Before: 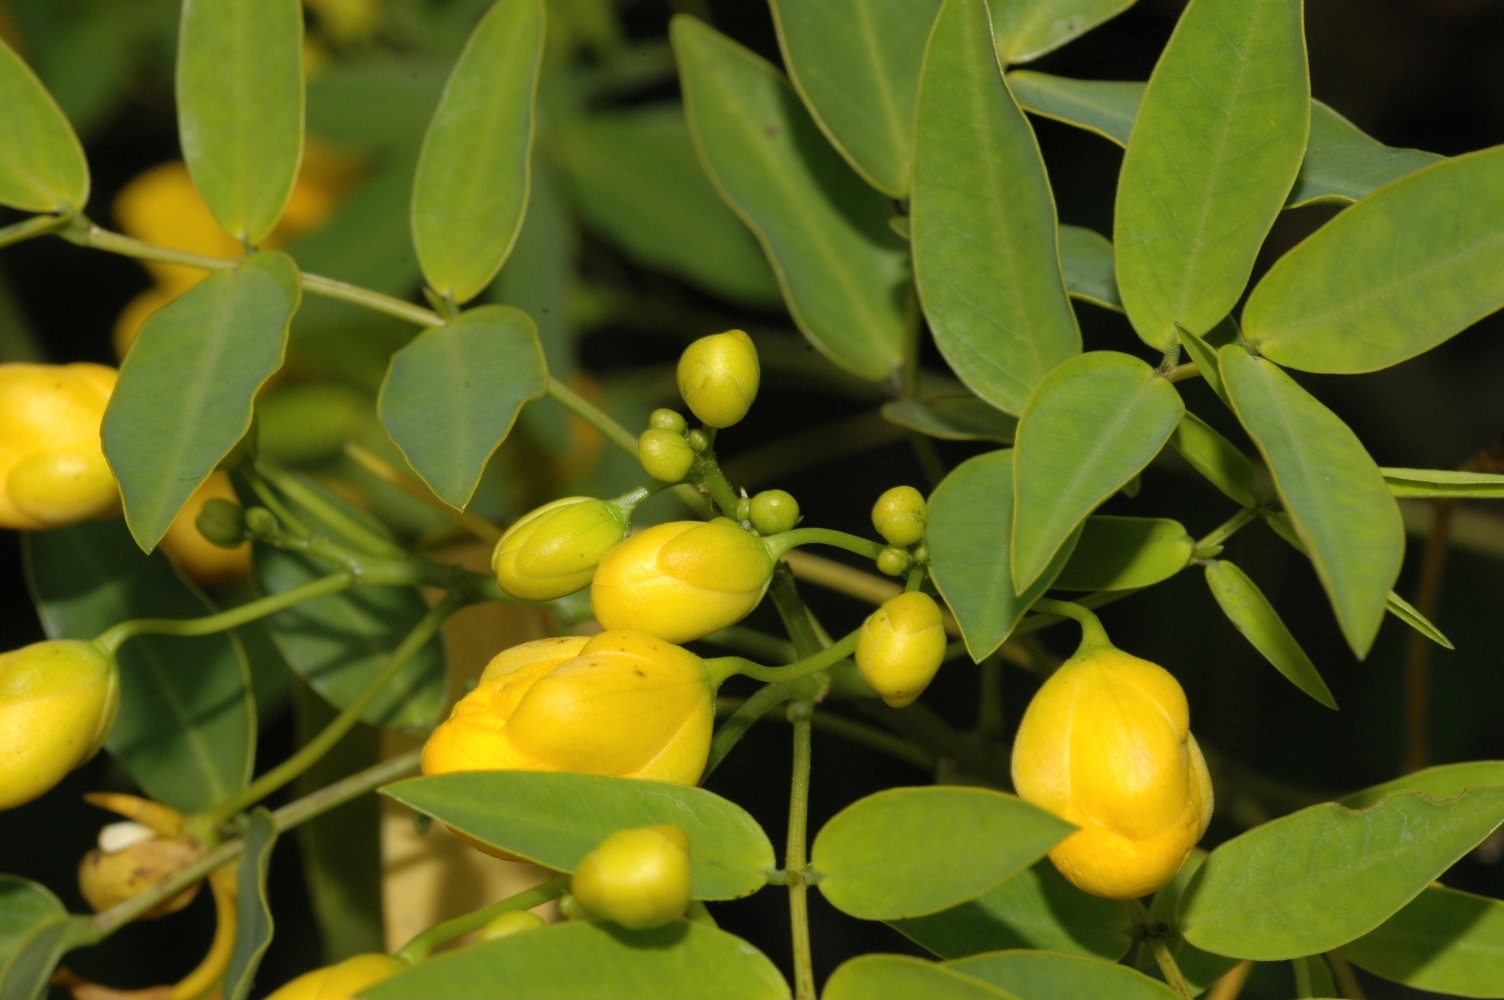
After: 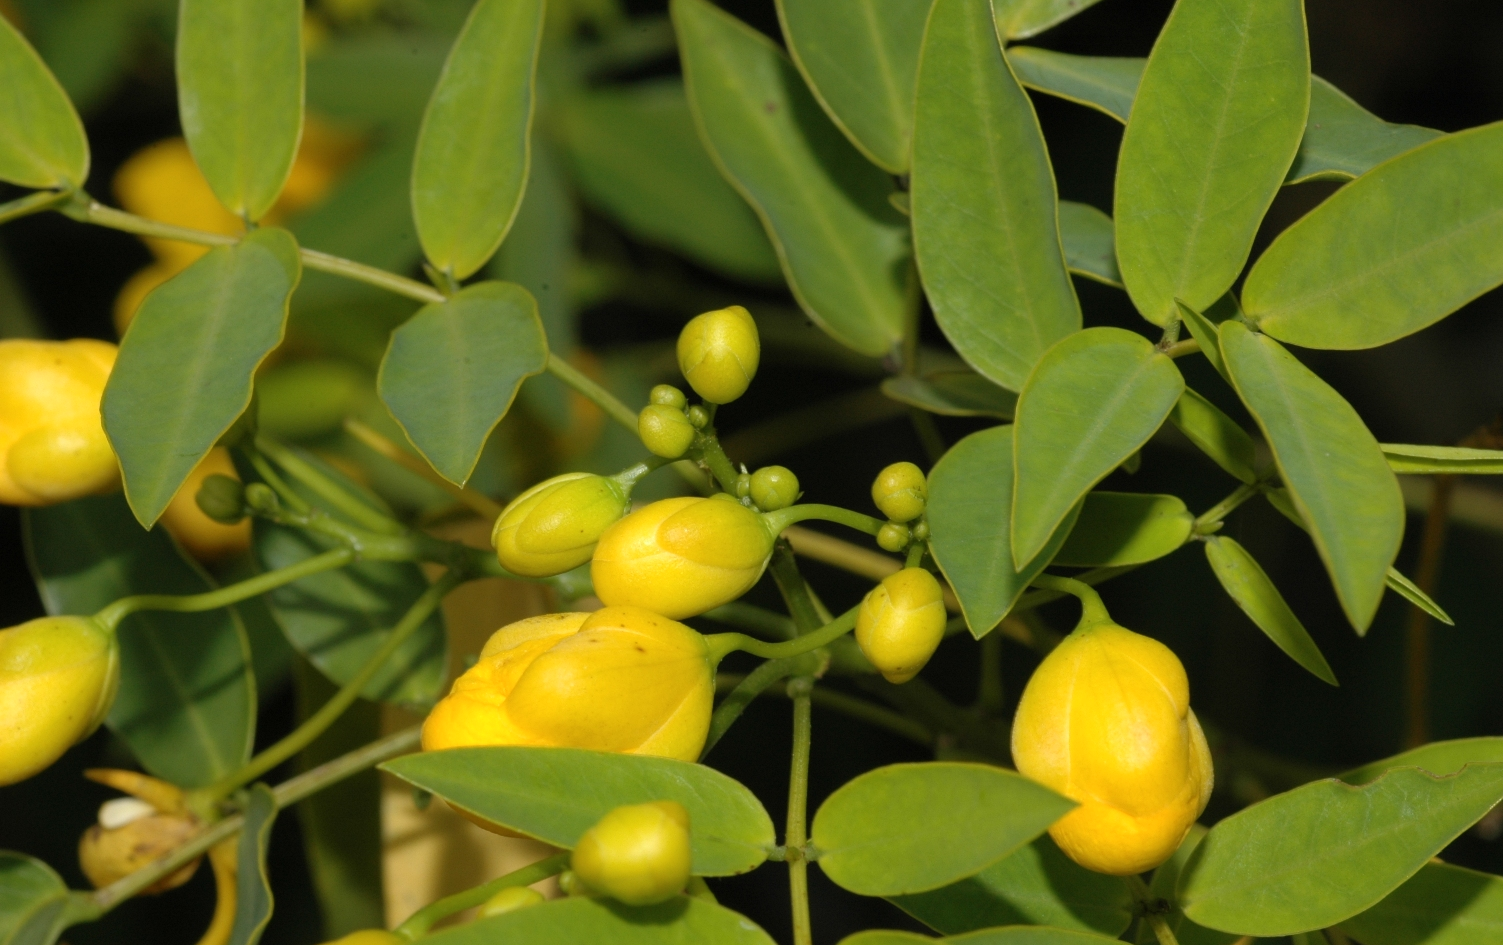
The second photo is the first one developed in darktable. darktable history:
crop and rotate: top 2.479%, bottom 3.018%
tone equalizer: on, module defaults
